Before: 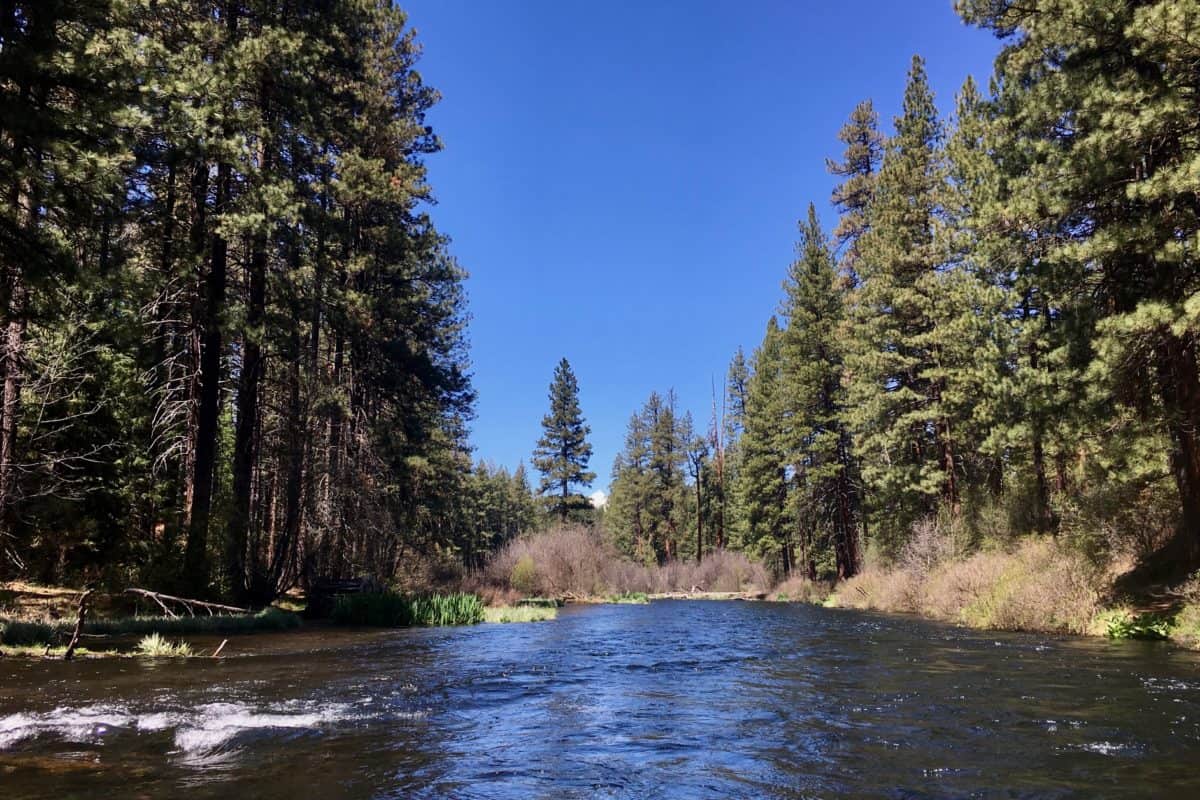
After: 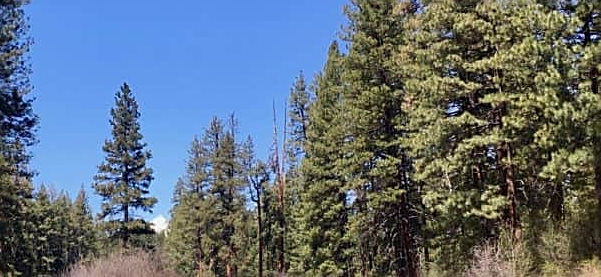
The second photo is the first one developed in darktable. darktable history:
crop: left 36.664%, top 34.401%, right 13.222%, bottom 30.952%
sharpen: on, module defaults
